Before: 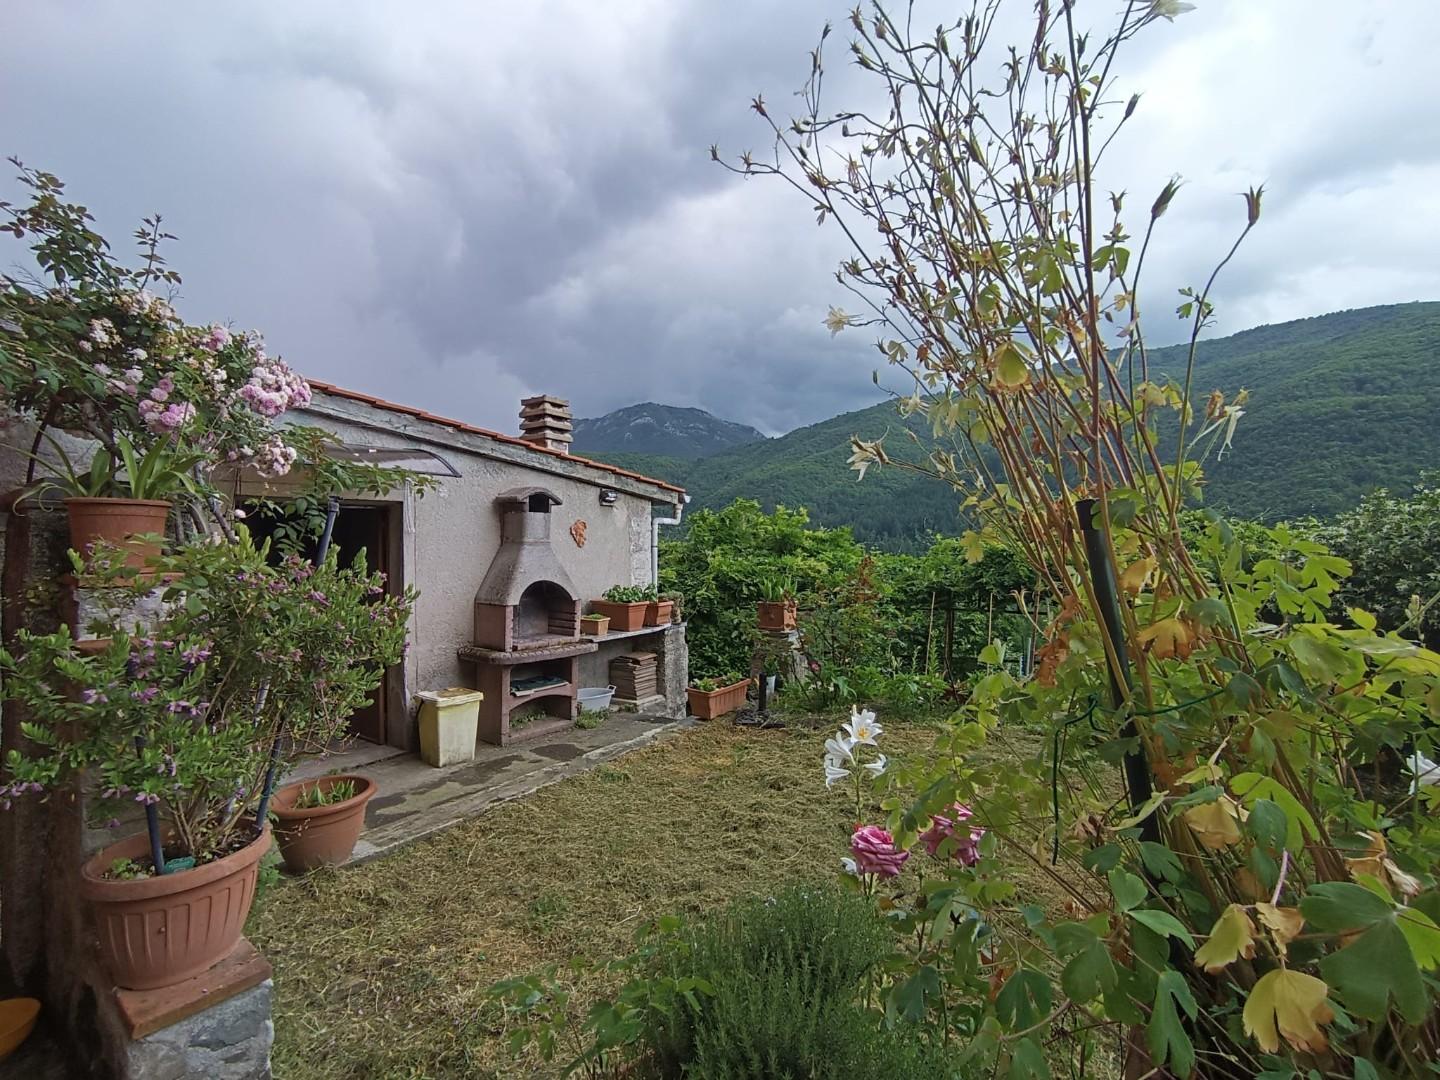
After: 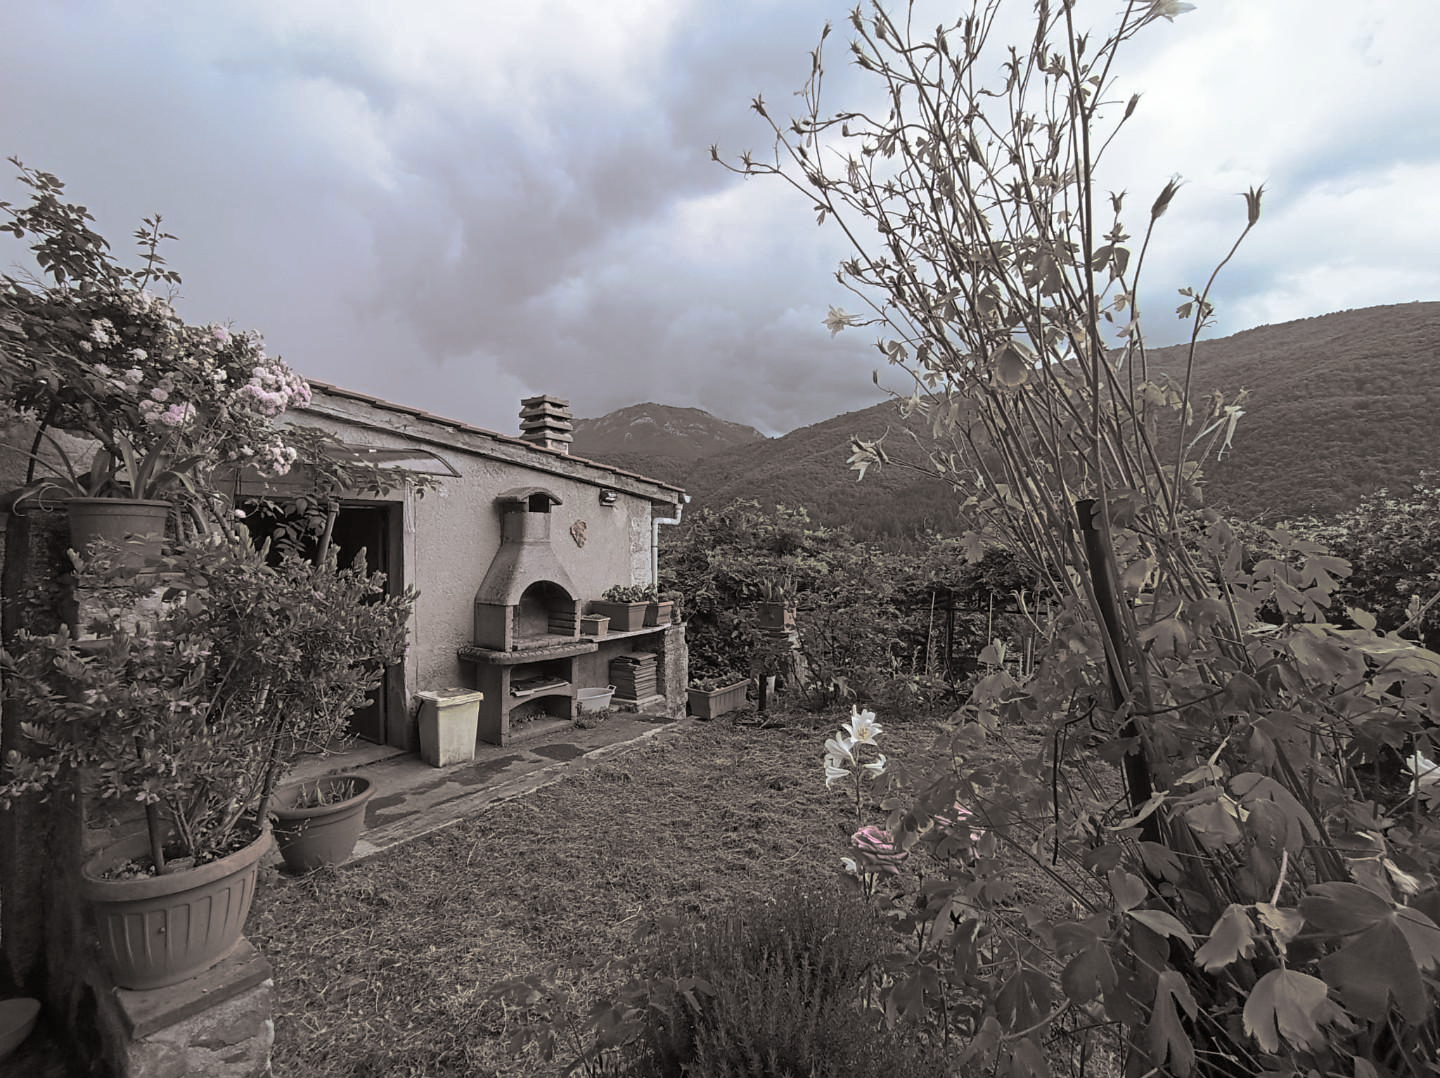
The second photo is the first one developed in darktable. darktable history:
split-toning: shadows › hue 26°, shadows › saturation 0.09, highlights › hue 40°, highlights › saturation 0.18, balance -63, compress 0%
crop: top 0.05%, bottom 0.098%
